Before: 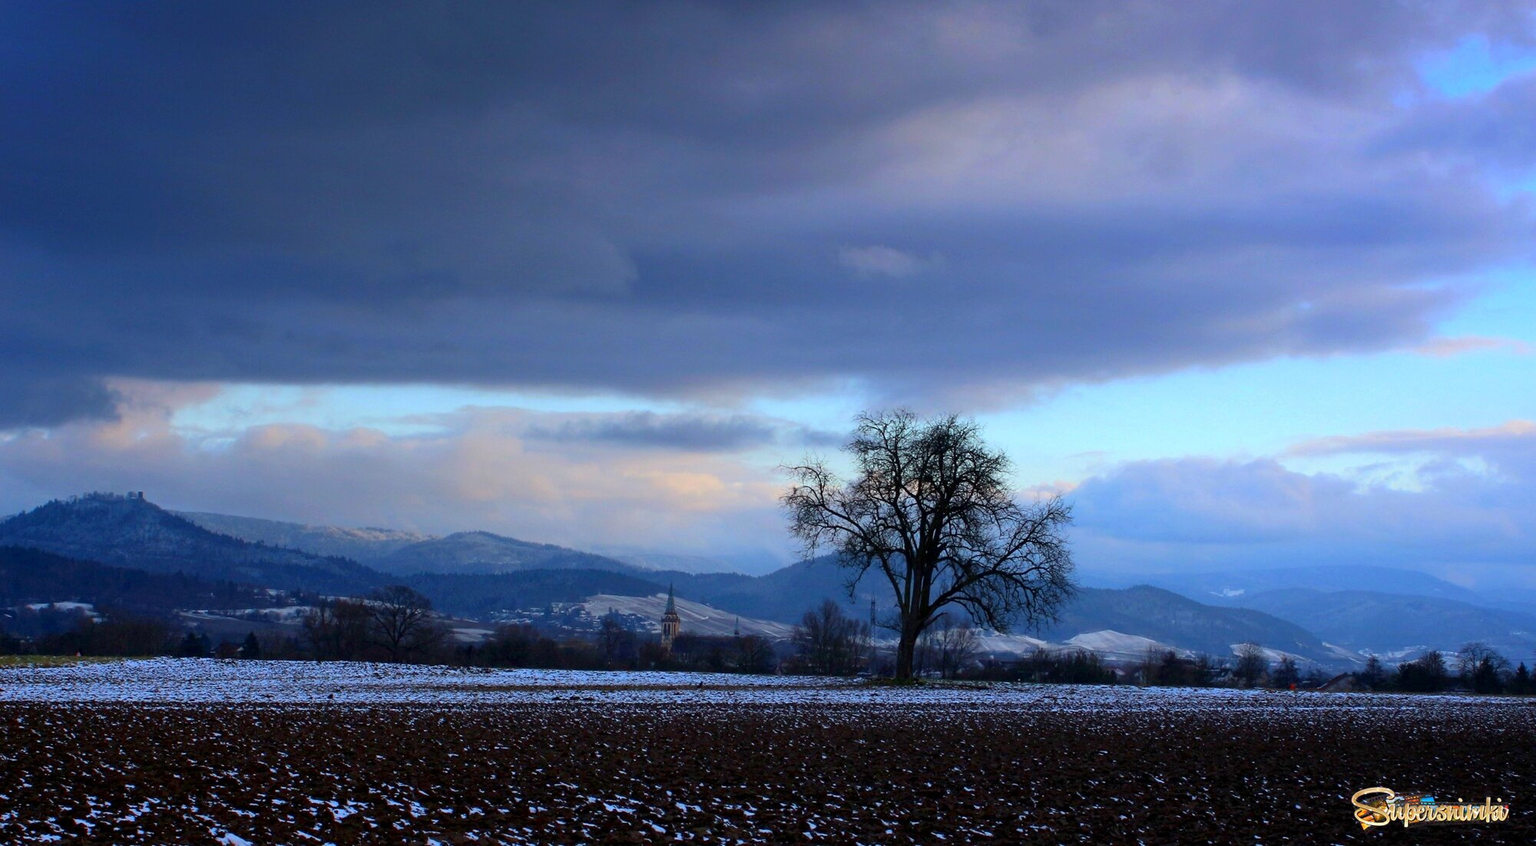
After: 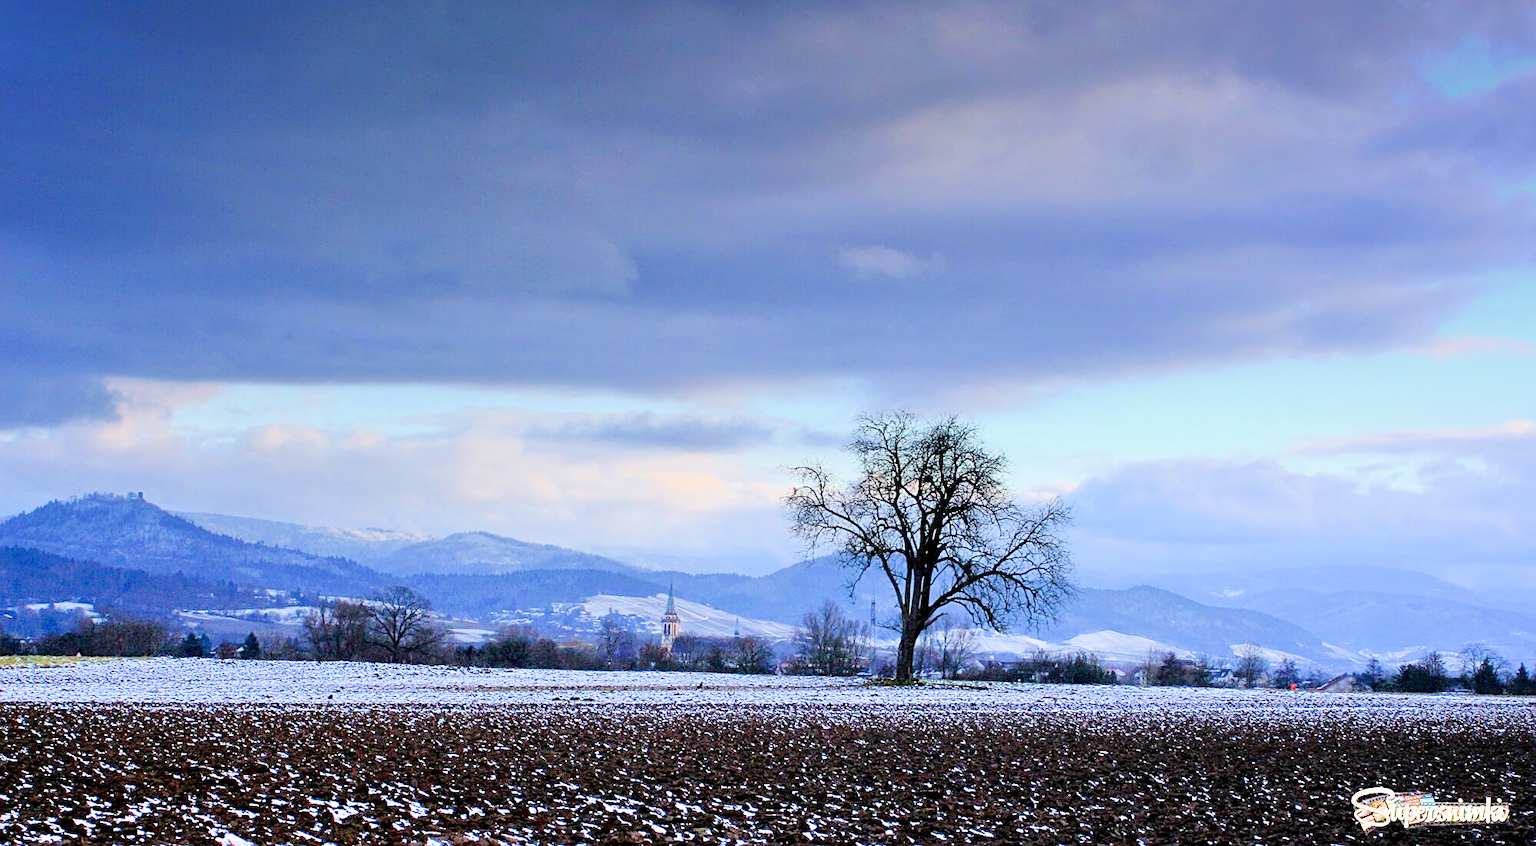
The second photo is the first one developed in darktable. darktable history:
tone equalizer: -7 EV 0.15 EV, -6 EV 0.6 EV, -5 EV 1.15 EV, -4 EV 1.33 EV, -3 EV 1.15 EV, -2 EV 0.6 EV, -1 EV 0.15 EV, mask exposure compensation -0.5 EV
filmic rgb: black relative exposure -7.65 EV, white relative exposure 4.56 EV, hardness 3.61, contrast 1.05
sharpen: on, module defaults
graduated density: density -3.9 EV
